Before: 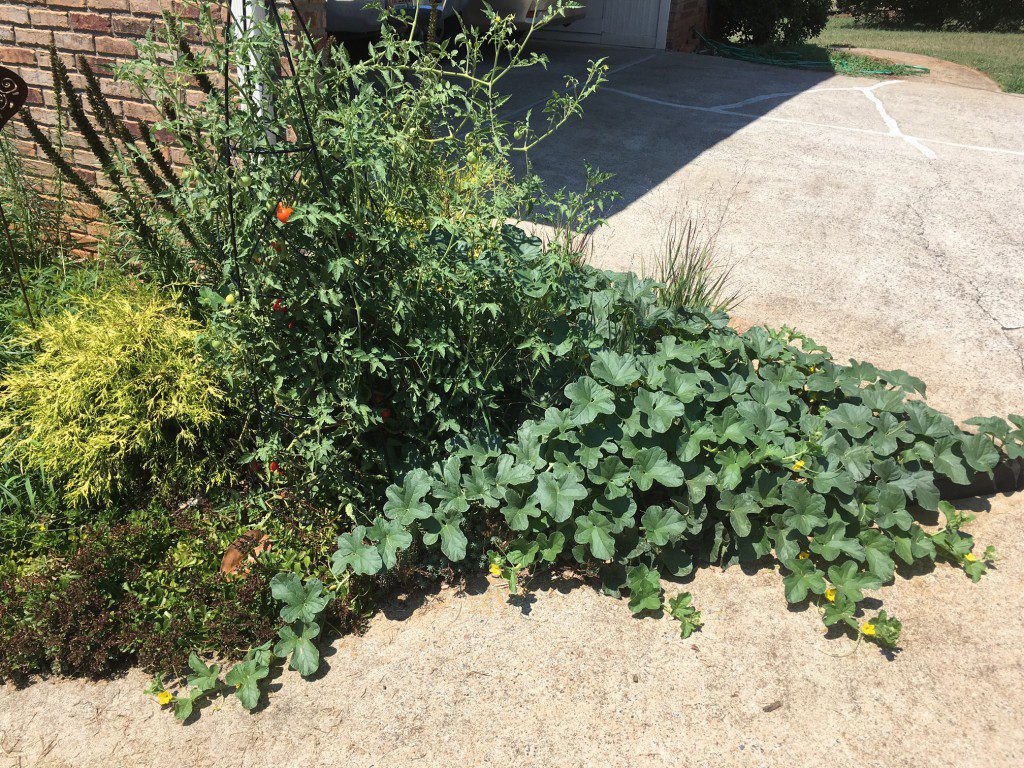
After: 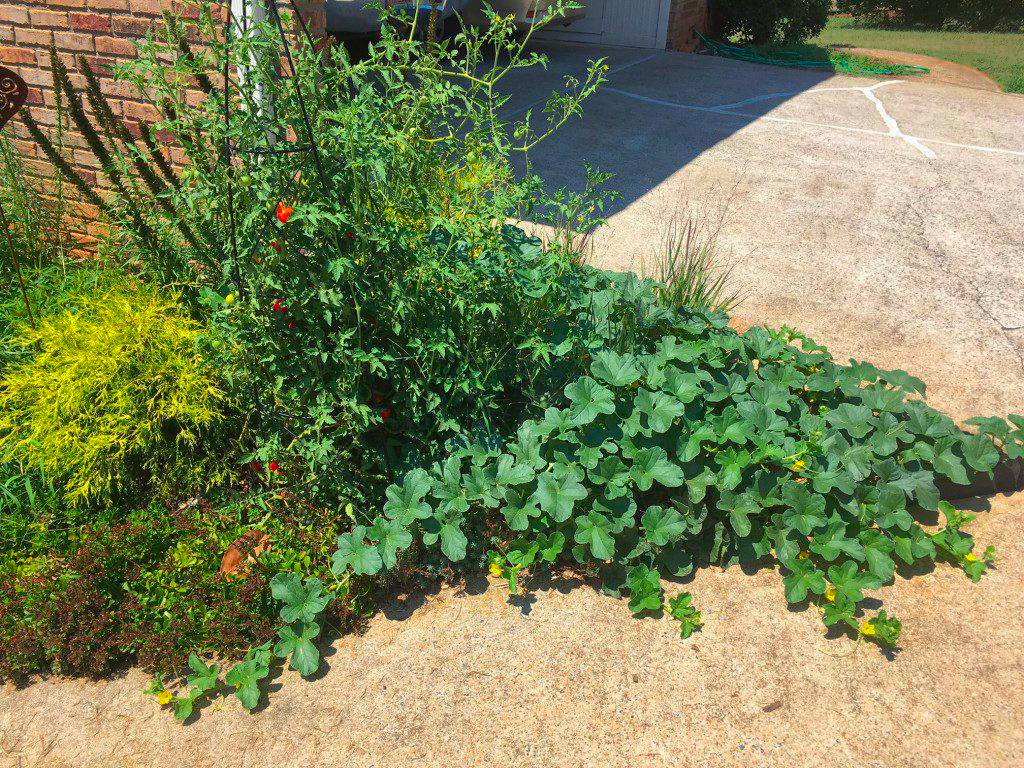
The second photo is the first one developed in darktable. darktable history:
shadows and highlights: on, module defaults
color contrast: green-magenta contrast 1.69, blue-yellow contrast 1.49
